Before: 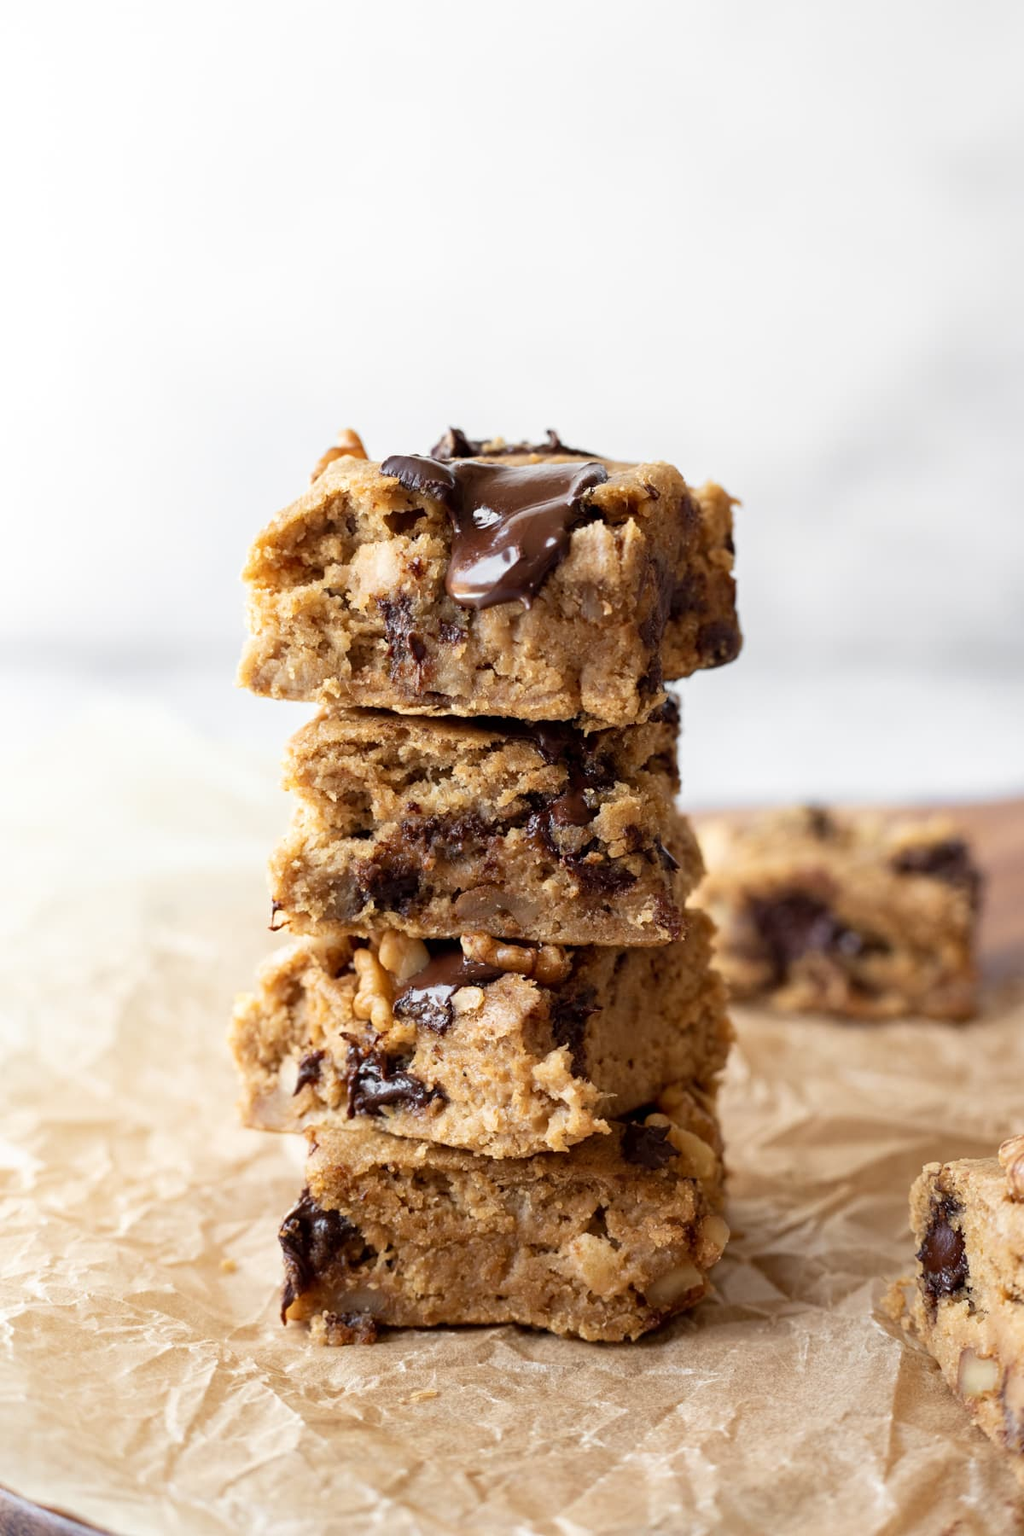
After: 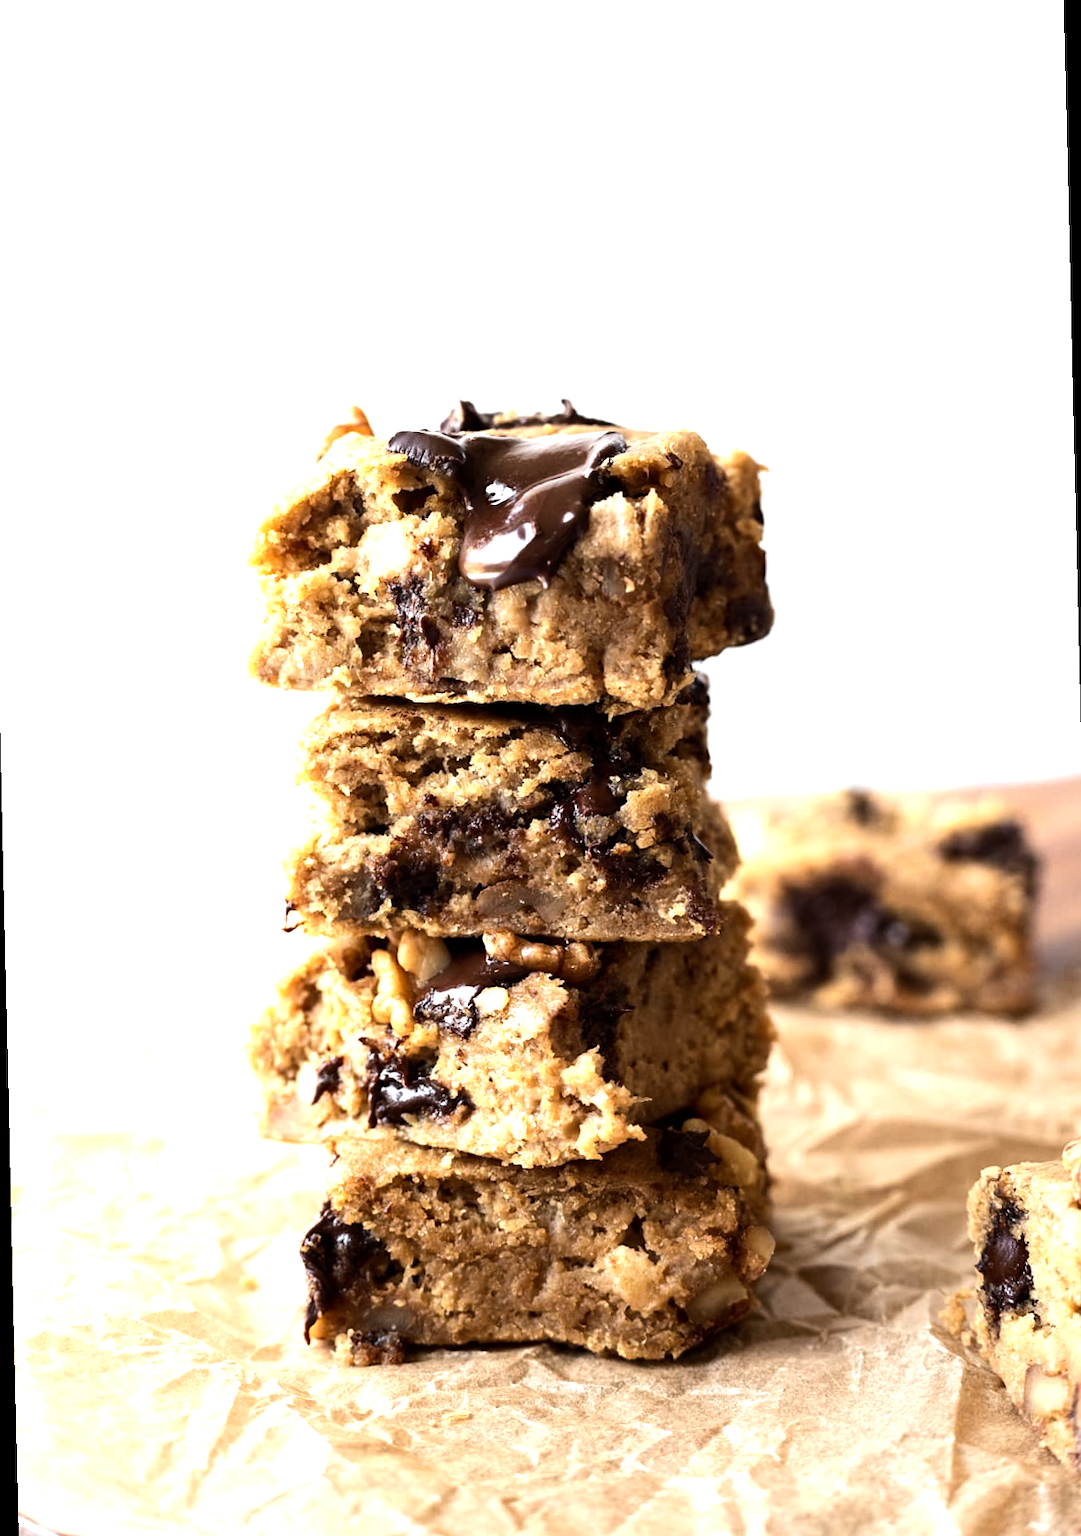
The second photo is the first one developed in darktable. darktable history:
tone equalizer: -8 EV -1.08 EV, -7 EV -1.01 EV, -6 EV -0.867 EV, -5 EV -0.578 EV, -3 EV 0.578 EV, -2 EV 0.867 EV, -1 EV 1.01 EV, +0 EV 1.08 EV, edges refinement/feathering 500, mask exposure compensation -1.57 EV, preserve details no
rotate and perspective: rotation -1.32°, lens shift (horizontal) -0.031, crop left 0.015, crop right 0.985, crop top 0.047, crop bottom 0.982
